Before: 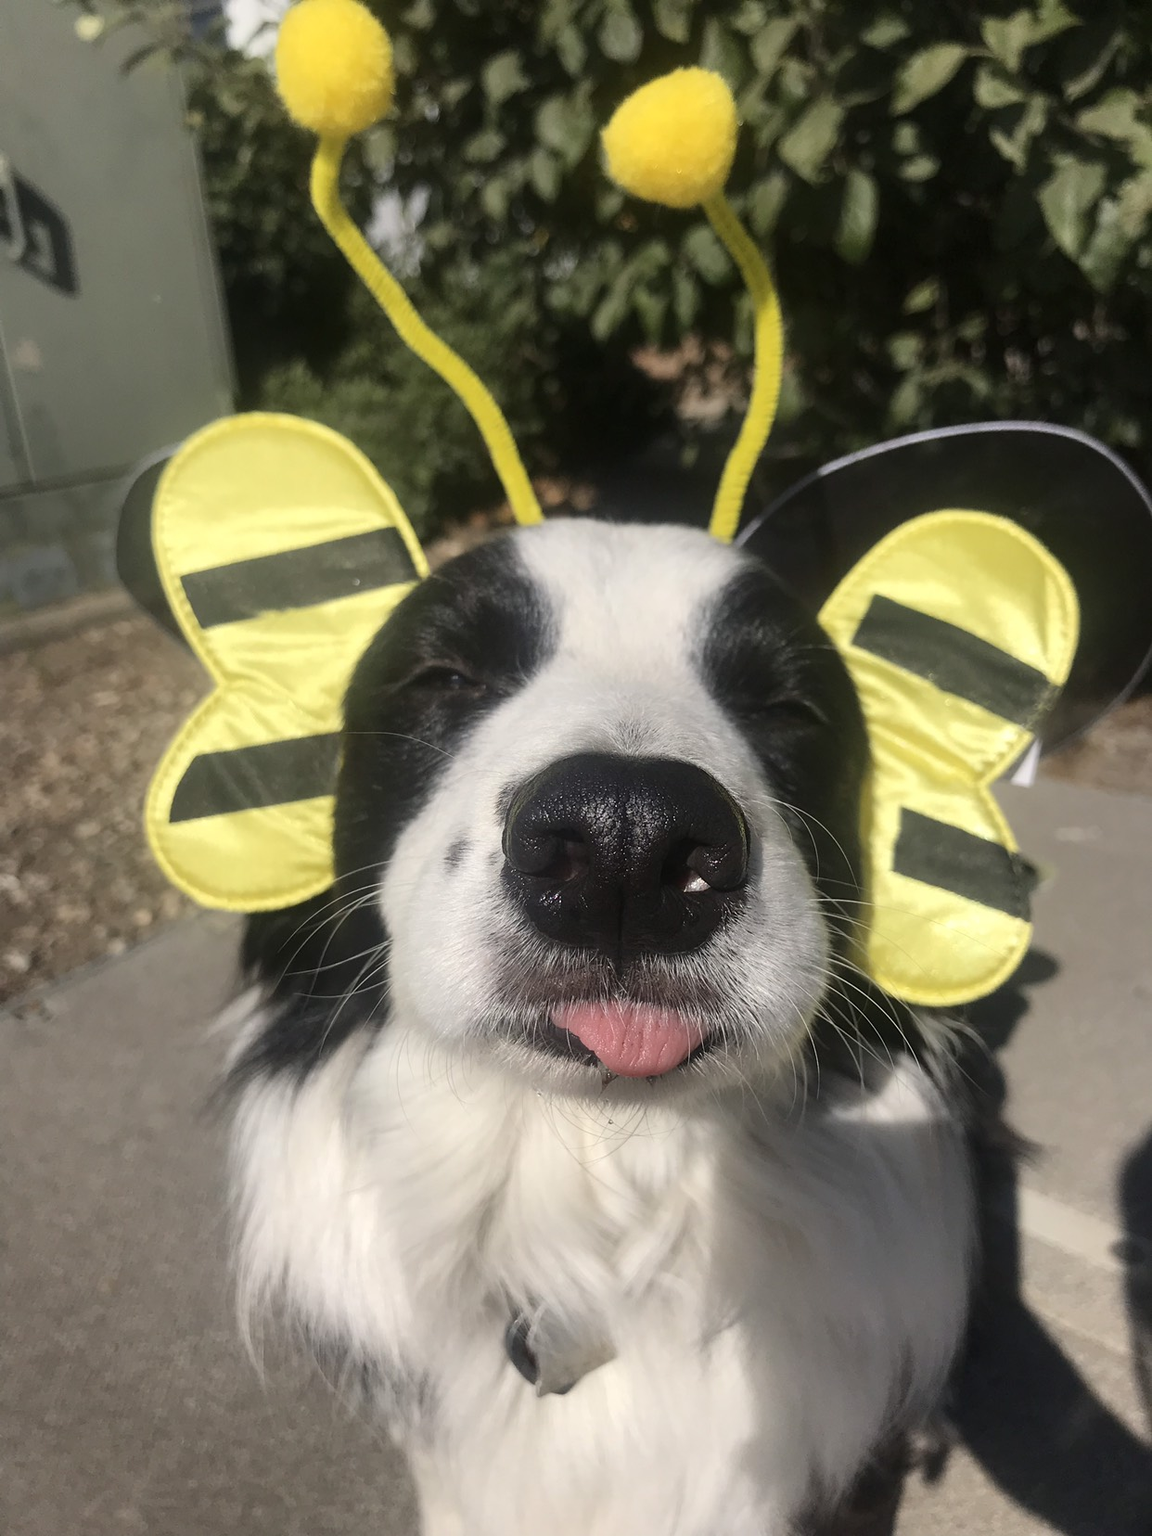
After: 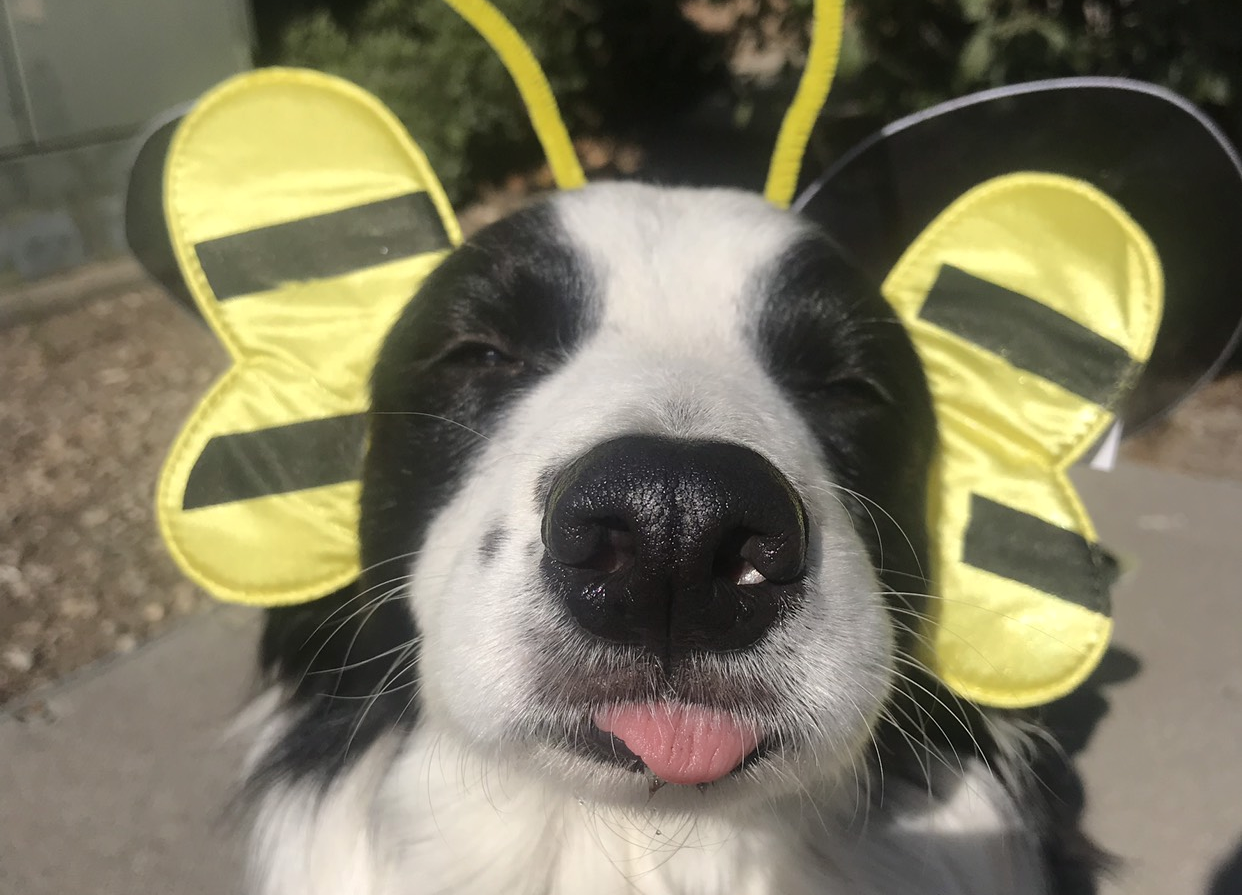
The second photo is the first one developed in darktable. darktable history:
crop and rotate: top 22.786%, bottom 23.119%
shadows and highlights: shadows 25.23, highlights -23.2
tone equalizer: -8 EV -1.84 EV, -7 EV -1.17 EV, -6 EV -1.59 EV, smoothing diameter 24.89%, edges refinement/feathering 12.28, preserve details guided filter
